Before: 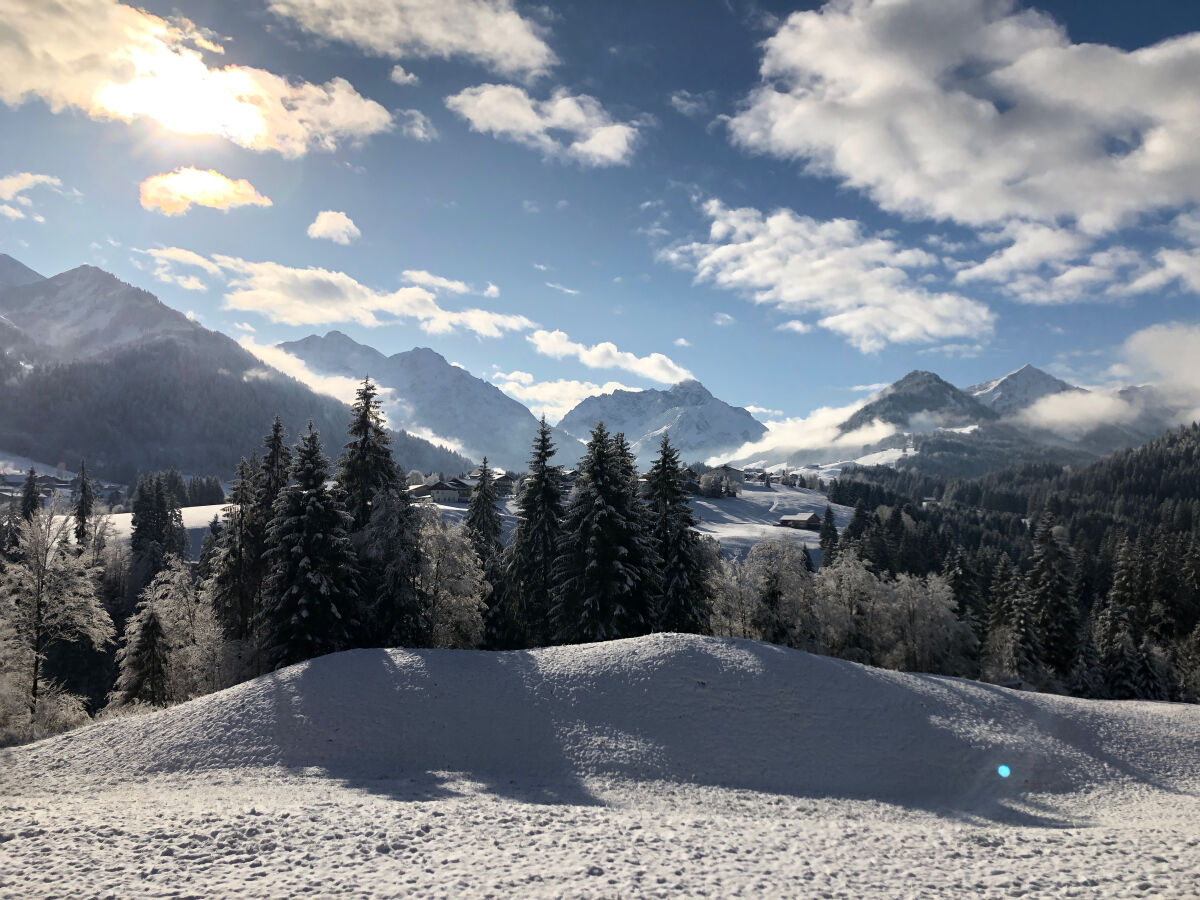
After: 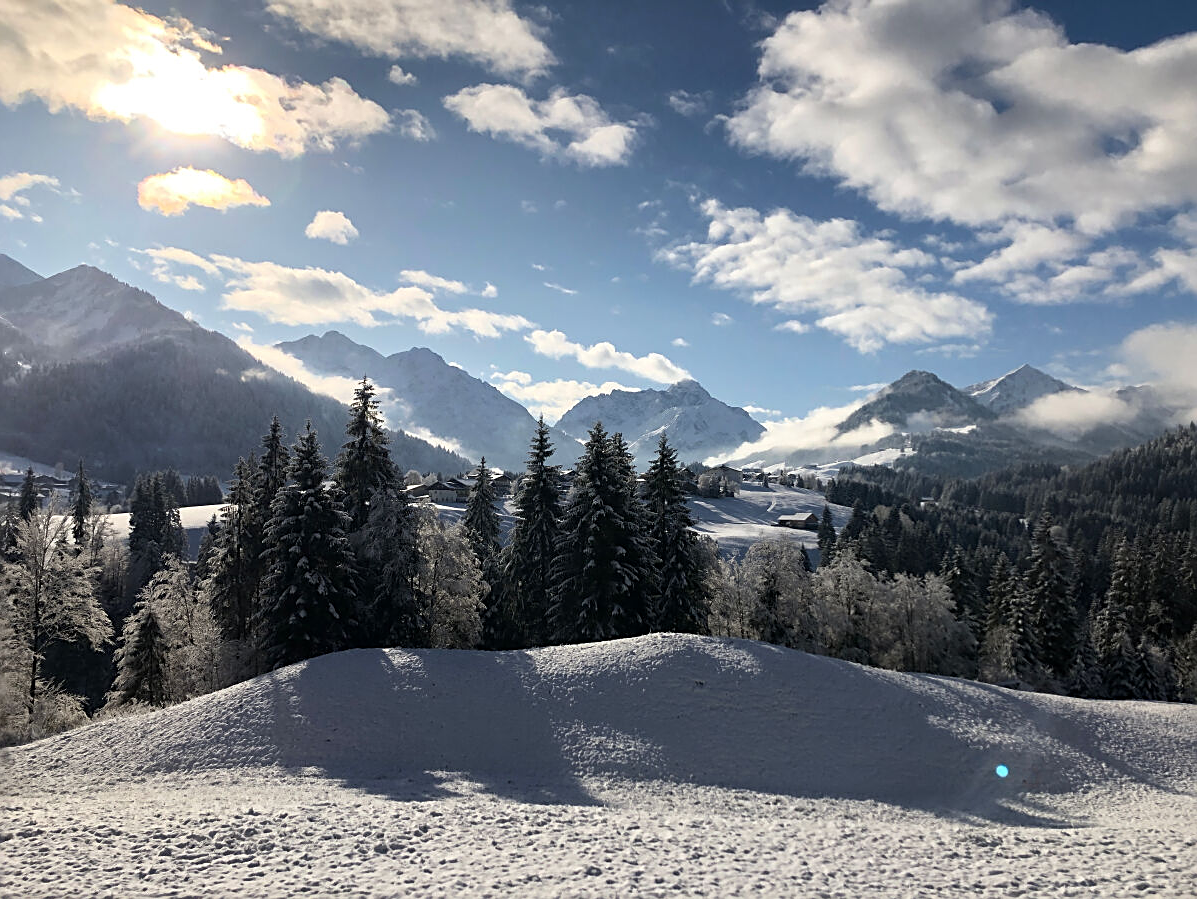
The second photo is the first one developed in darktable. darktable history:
sharpen: on, module defaults
crop: left 0.183%
